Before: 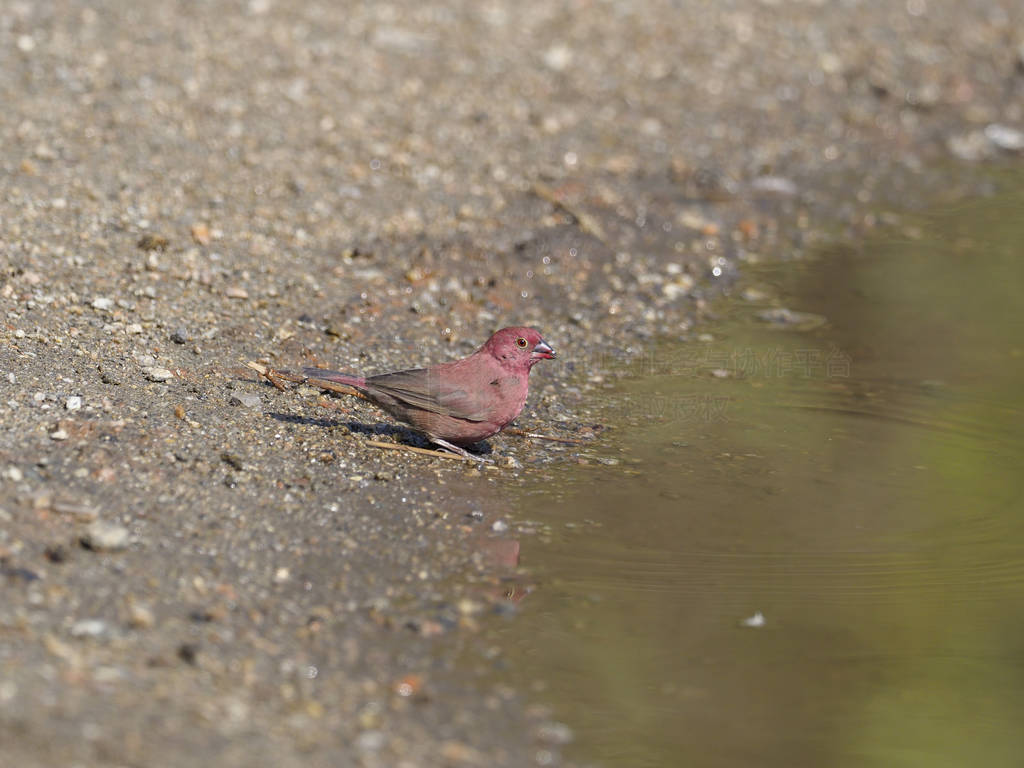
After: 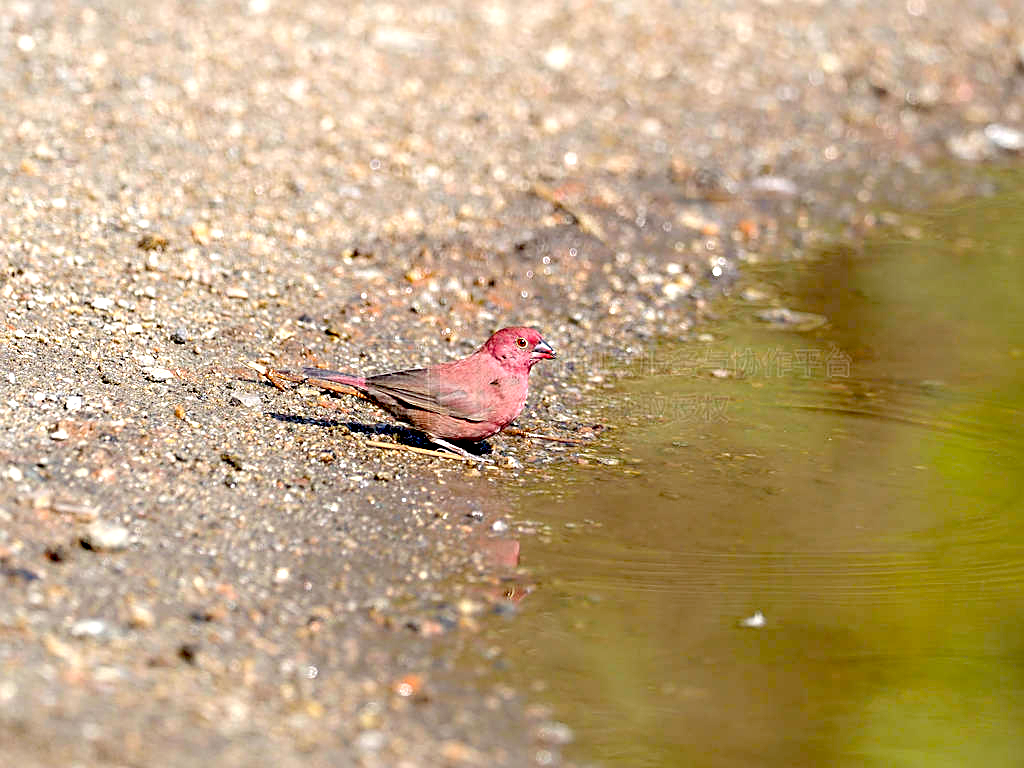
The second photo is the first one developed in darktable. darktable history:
exposure: black level correction 0.035, exposure 0.904 EV, compensate highlight preservation false
sharpen: on, module defaults
